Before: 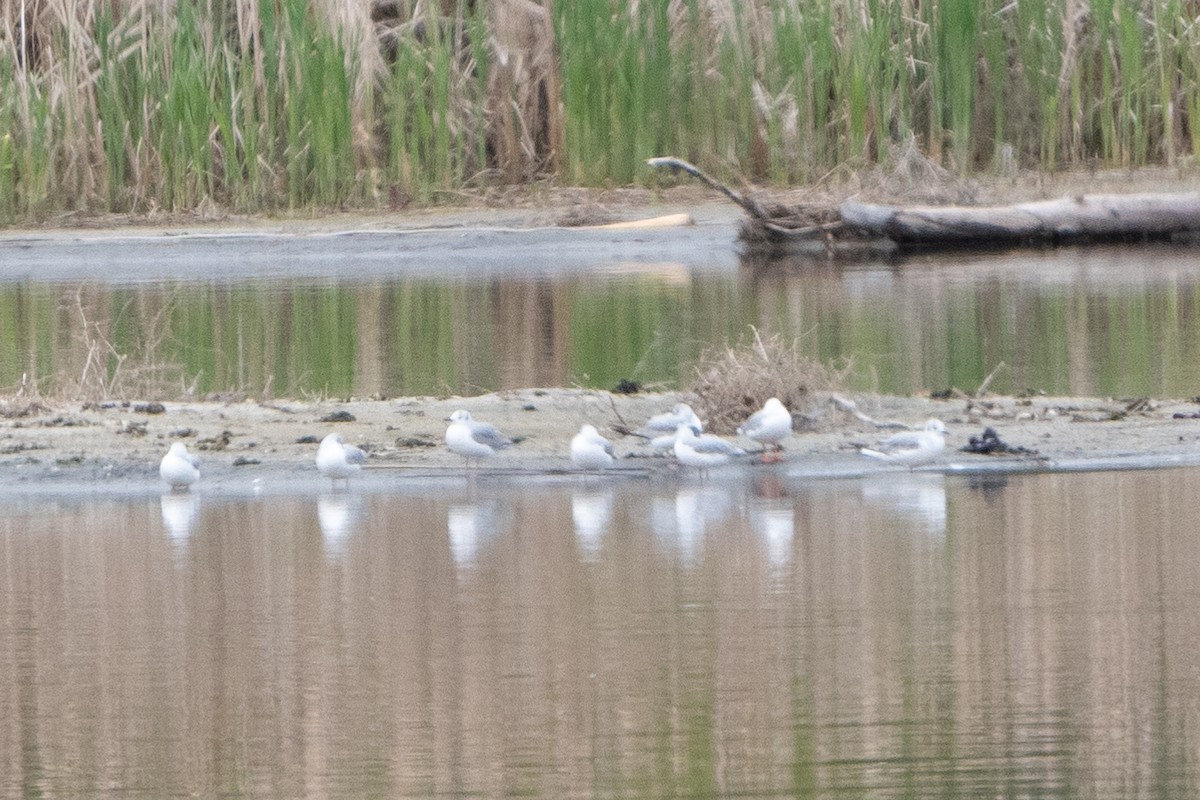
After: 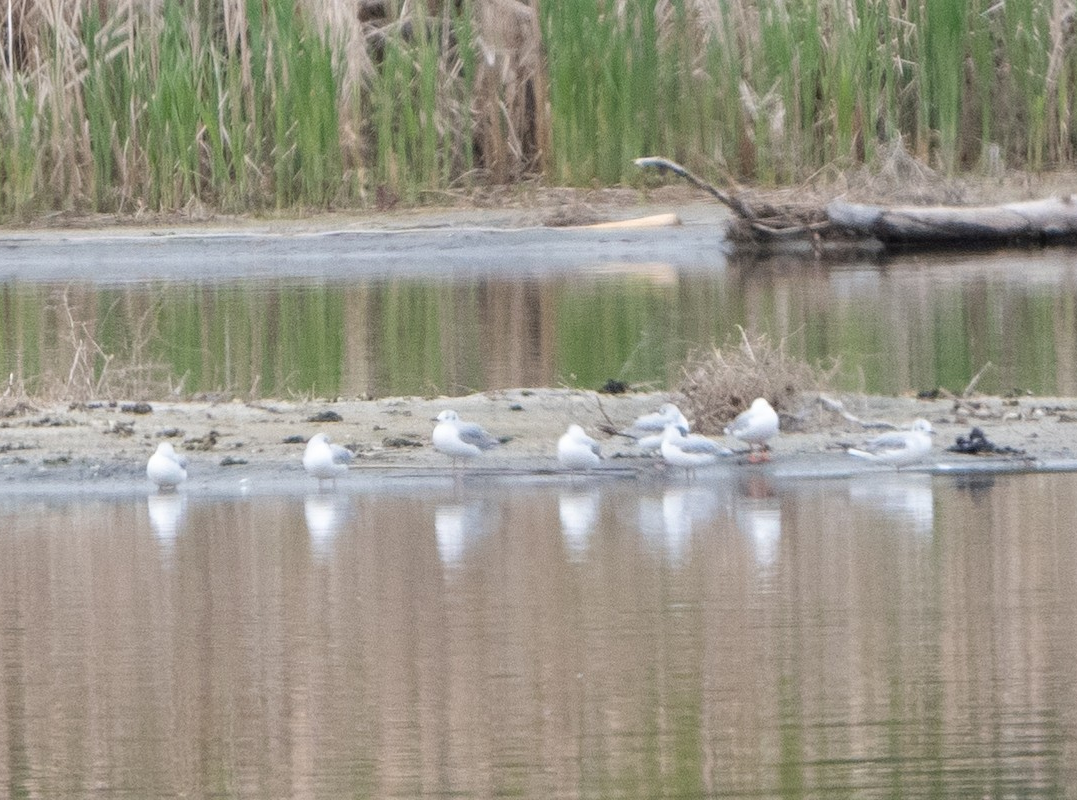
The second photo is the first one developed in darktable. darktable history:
crop and rotate: left 1.109%, right 9.059%
